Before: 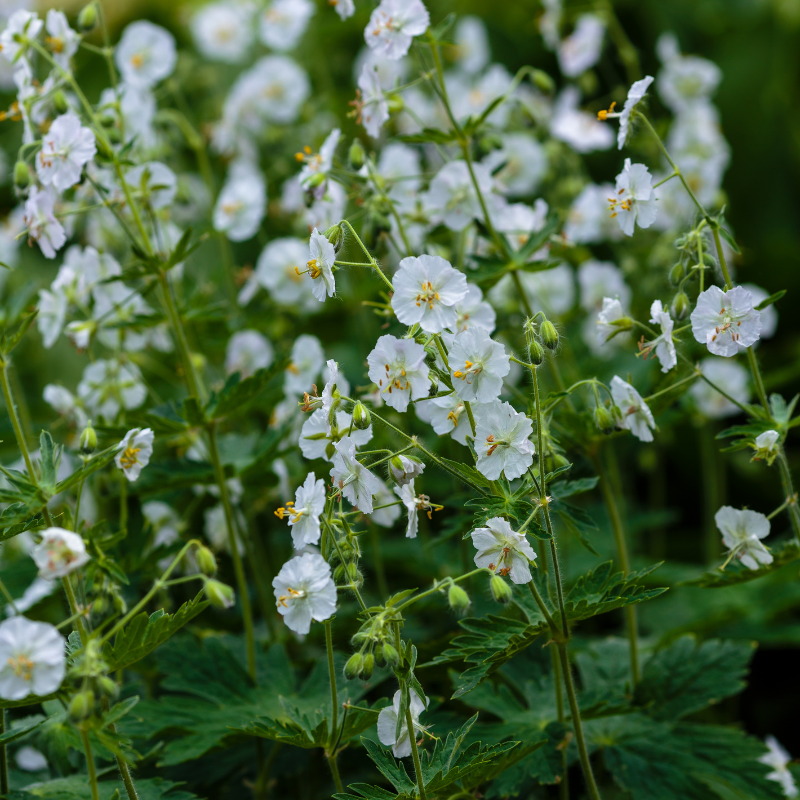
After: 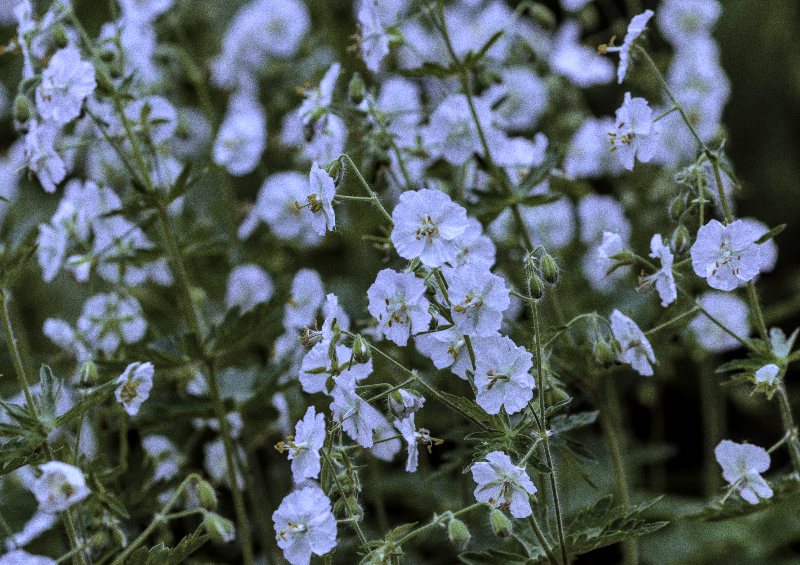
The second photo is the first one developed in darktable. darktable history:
crop and rotate: top 8.293%, bottom 20.996%
shadows and highlights: low approximation 0.01, soften with gaussian
local contrast: on, module defaults
white balance: red 0.766, blue 1.537
color zones: curves: ch0 [(0, 0.487) (0.241, 0.395) (0.434, 0.373) (0.658, 0.412) (0.838, 0.487)]; ch1 [(0, 0) (0.053, 0.053) (0.211, 0.202) (0.579, 0.259) (0.781, 0.241)]
rgb levels: mode RGB, independent channels, levels [[0, 0.5, 1], [0, 0.521, 1], [0, 0.536, 1]]
grain: coarseness 0.09 ISO, strength 40%
